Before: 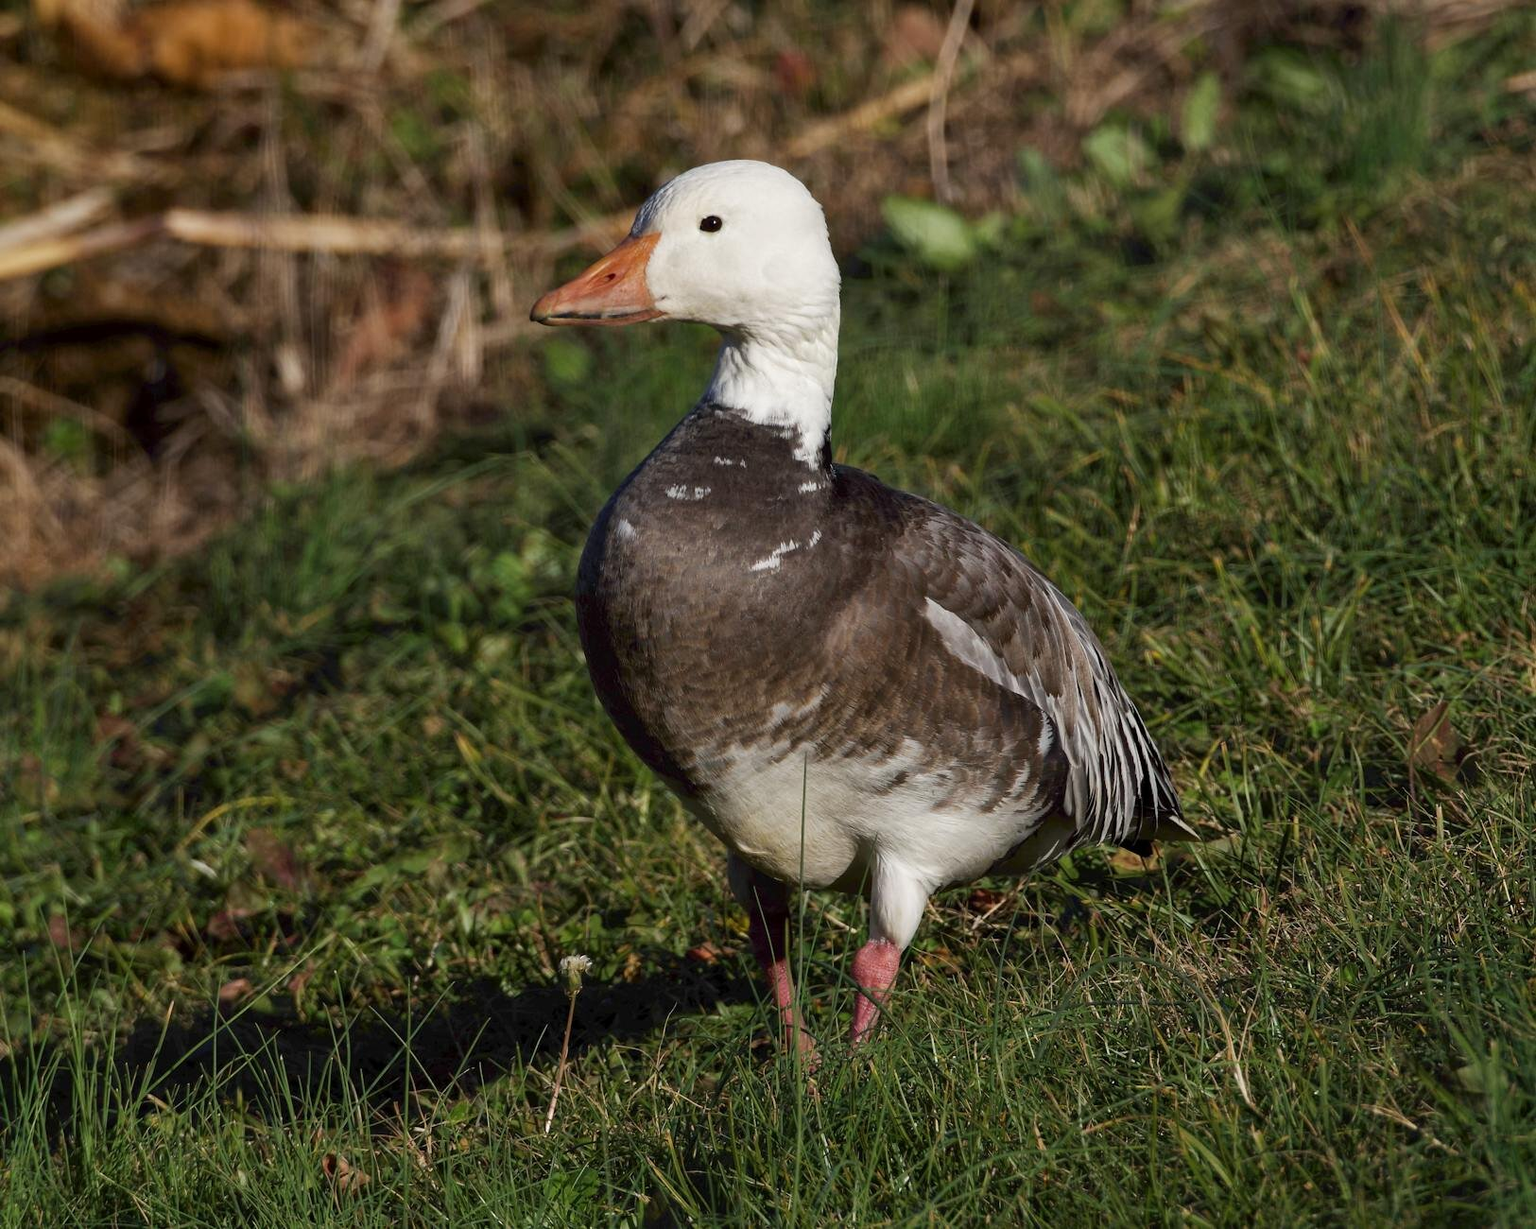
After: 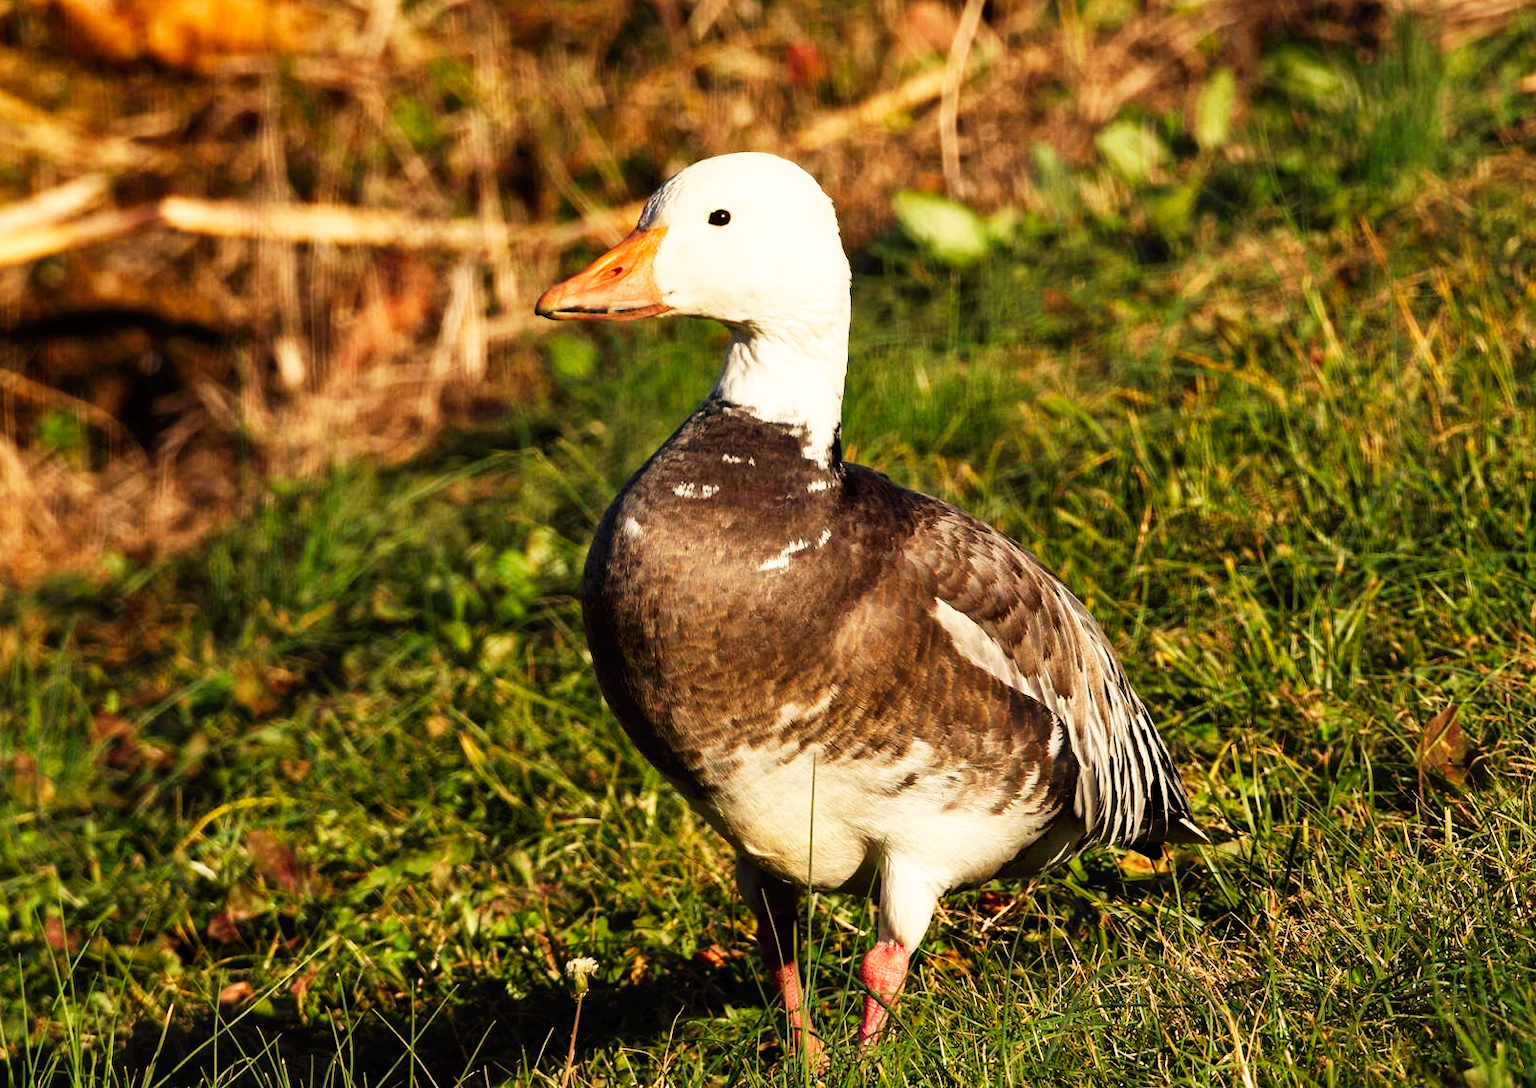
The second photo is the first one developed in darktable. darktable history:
rotate and perspective: rotation 0.174°, lens shift (vertical) 0.013, lens shift (horizontal) 0.019, shear 0.001, automatic cropping original format, crop left 0.007, crop right 0.991, crop top 0.016, crop bottom 0.997
crop and rotate: top 0%, bottom 11.49%
white balance: red 1.138, green 0.996, blue 0.812
base curve: curves: ch0 [(0, 0) (0.007, 0.004) (0.027, 0.03) (0.046, 0.07) (0.207, 0.54) (0.442, 0.872) (0.673, 0.972) (1, 1)], preserve colors none
